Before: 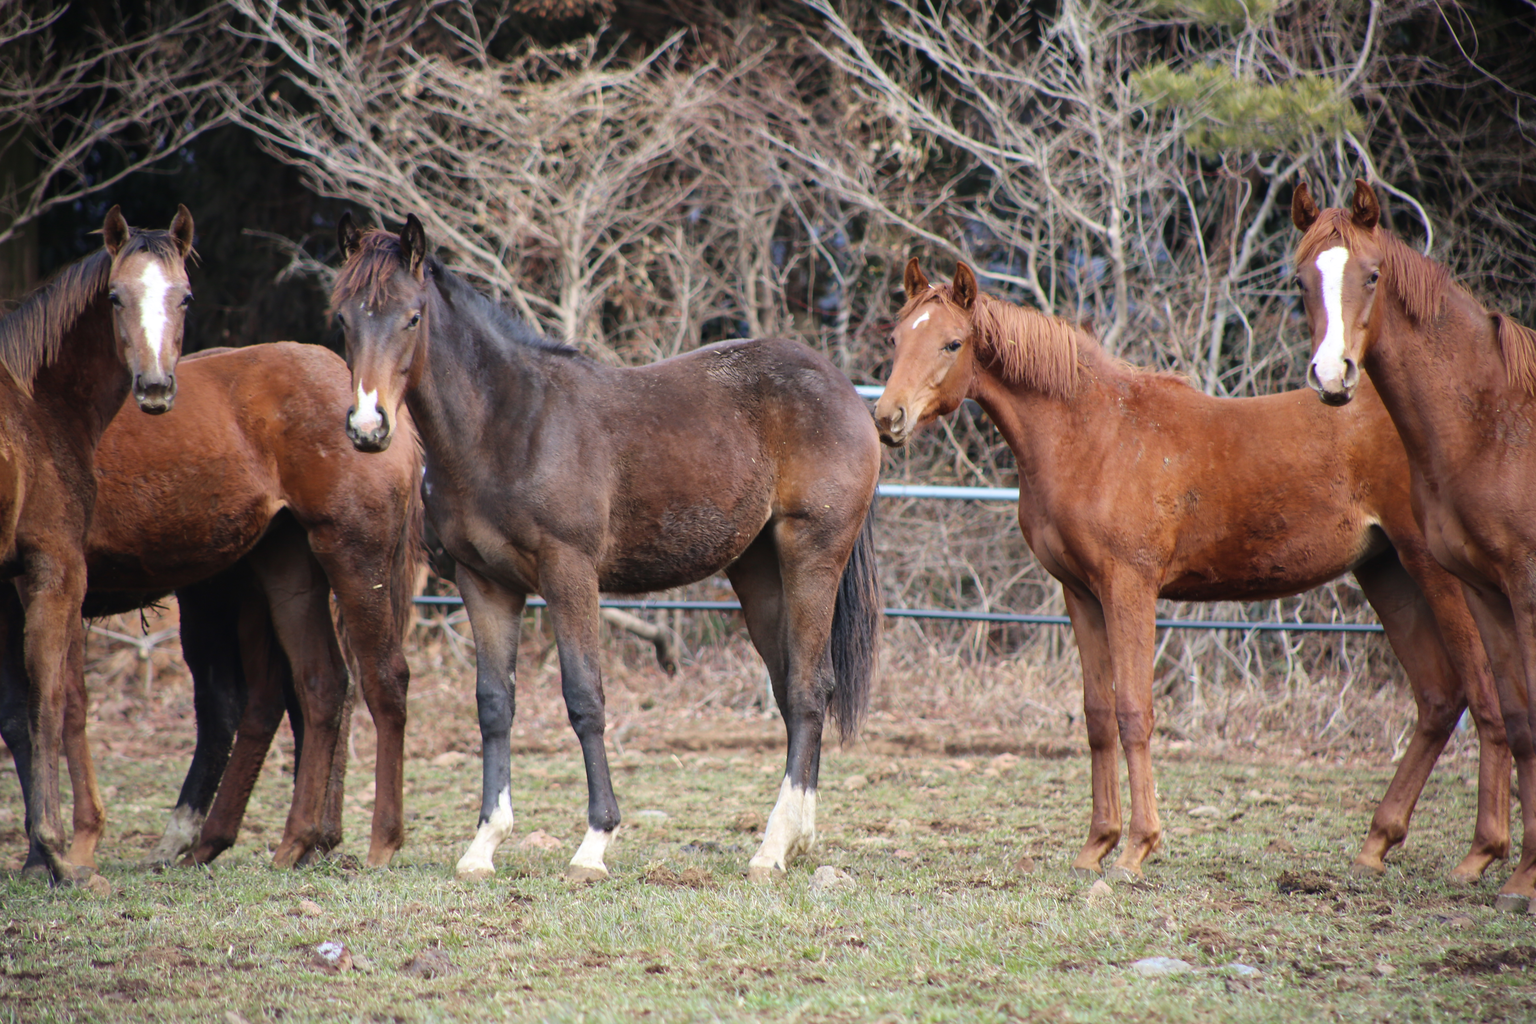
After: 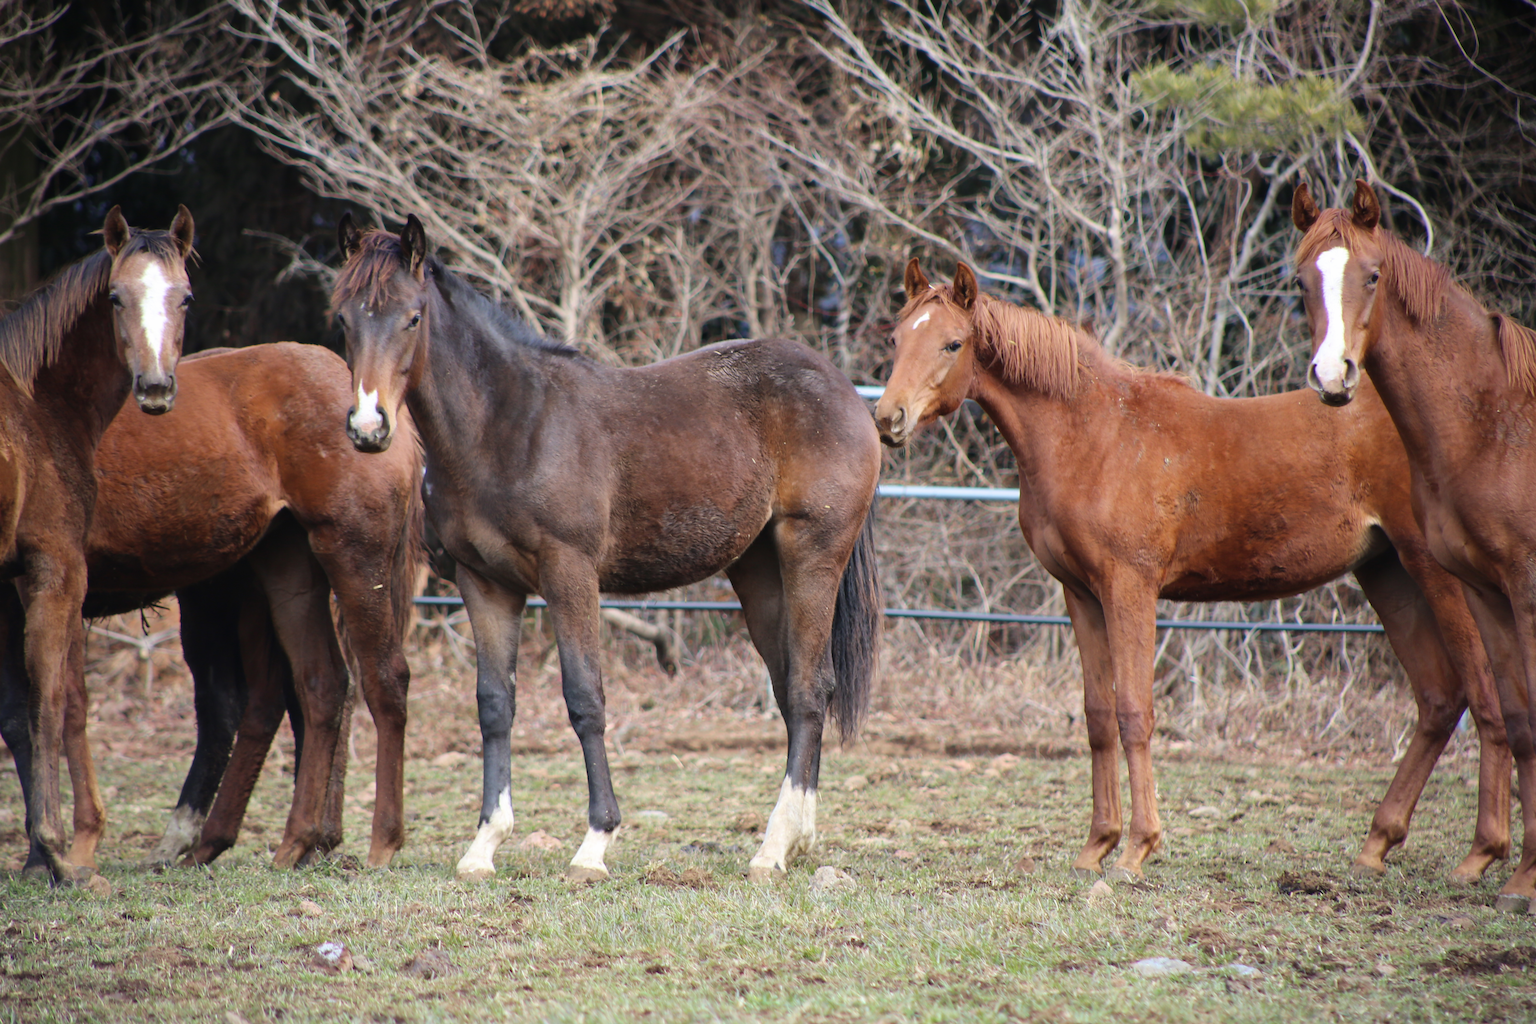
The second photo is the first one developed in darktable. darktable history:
exposure: exposure -0.015 EV, compensate highlight preservation false
